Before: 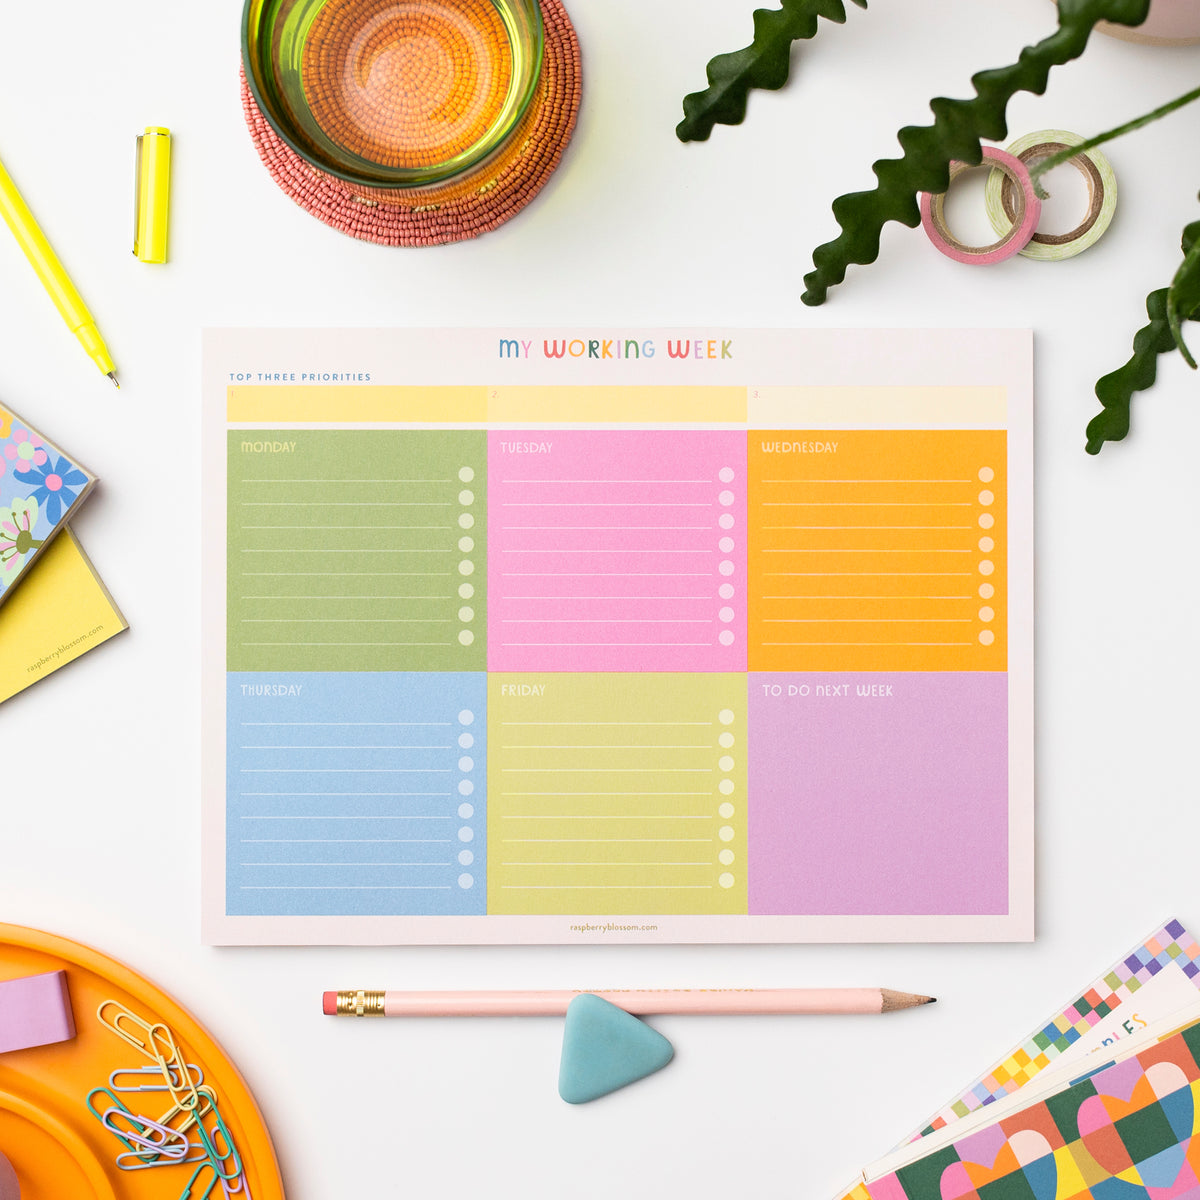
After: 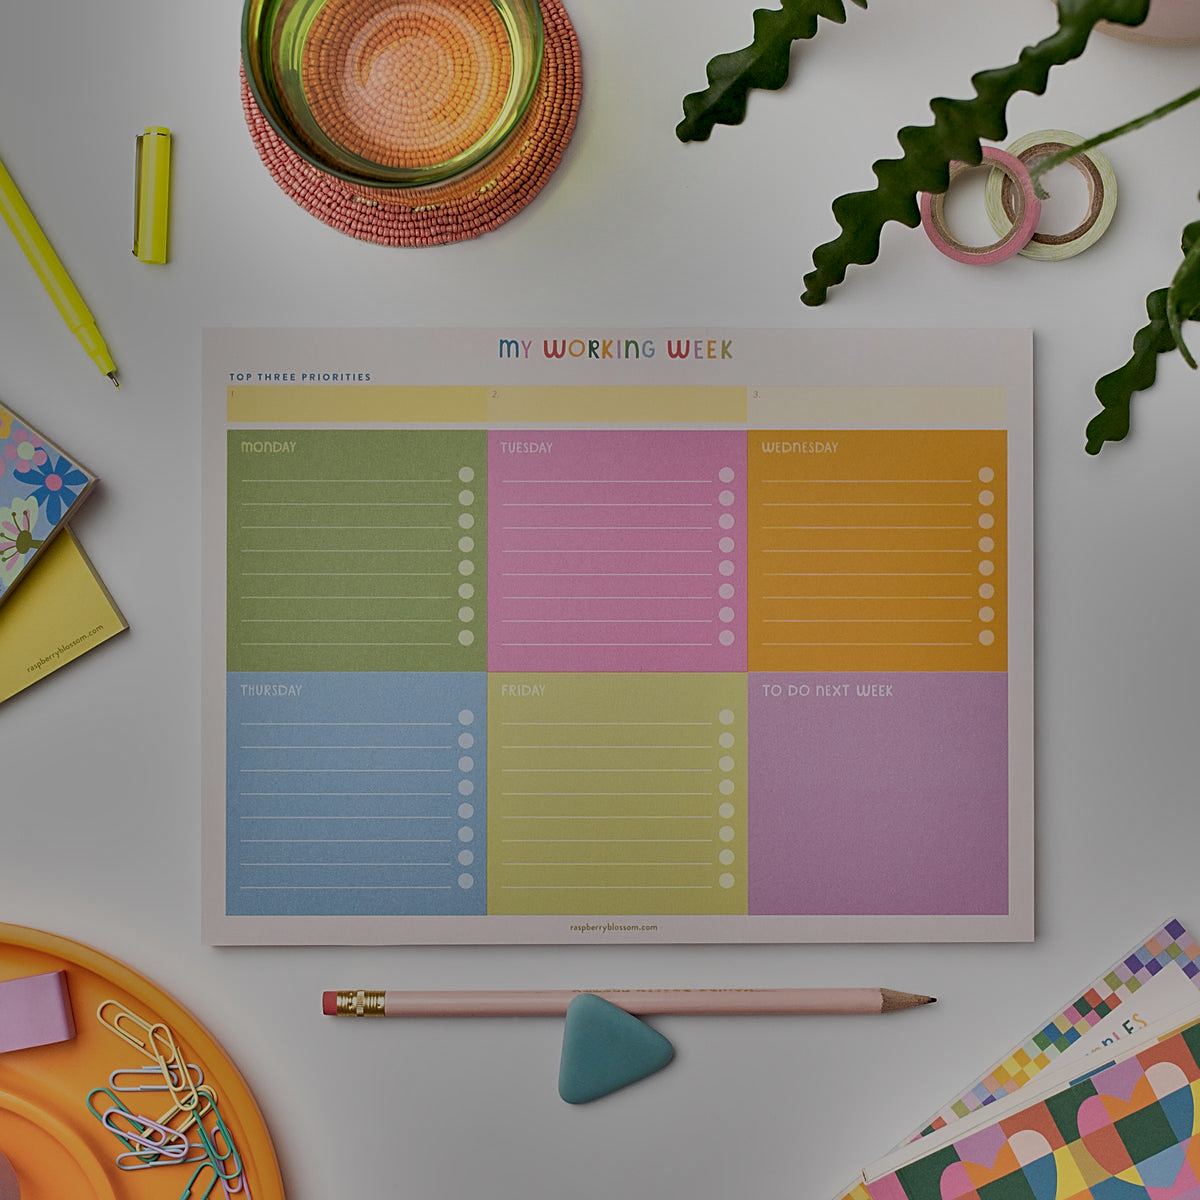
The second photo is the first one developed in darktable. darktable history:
shadows and highlights: shadows 20.73, highlights -81.94, shadows color adjustment 97.68%, soften with gaussian
color balance rgb: shadows lift › chroma 1.048%, shadows lift › hue 28.59°, global offset › luminance -0.473%, linear chroma grading › global chroma 15.137%, perceptual saturation grading › global saturation -26.643%, contrast -9.683%
exposure: black level correction 0, exposure -0.681 EV, compensate highlight preservation false
sharpen: amount 0.491
